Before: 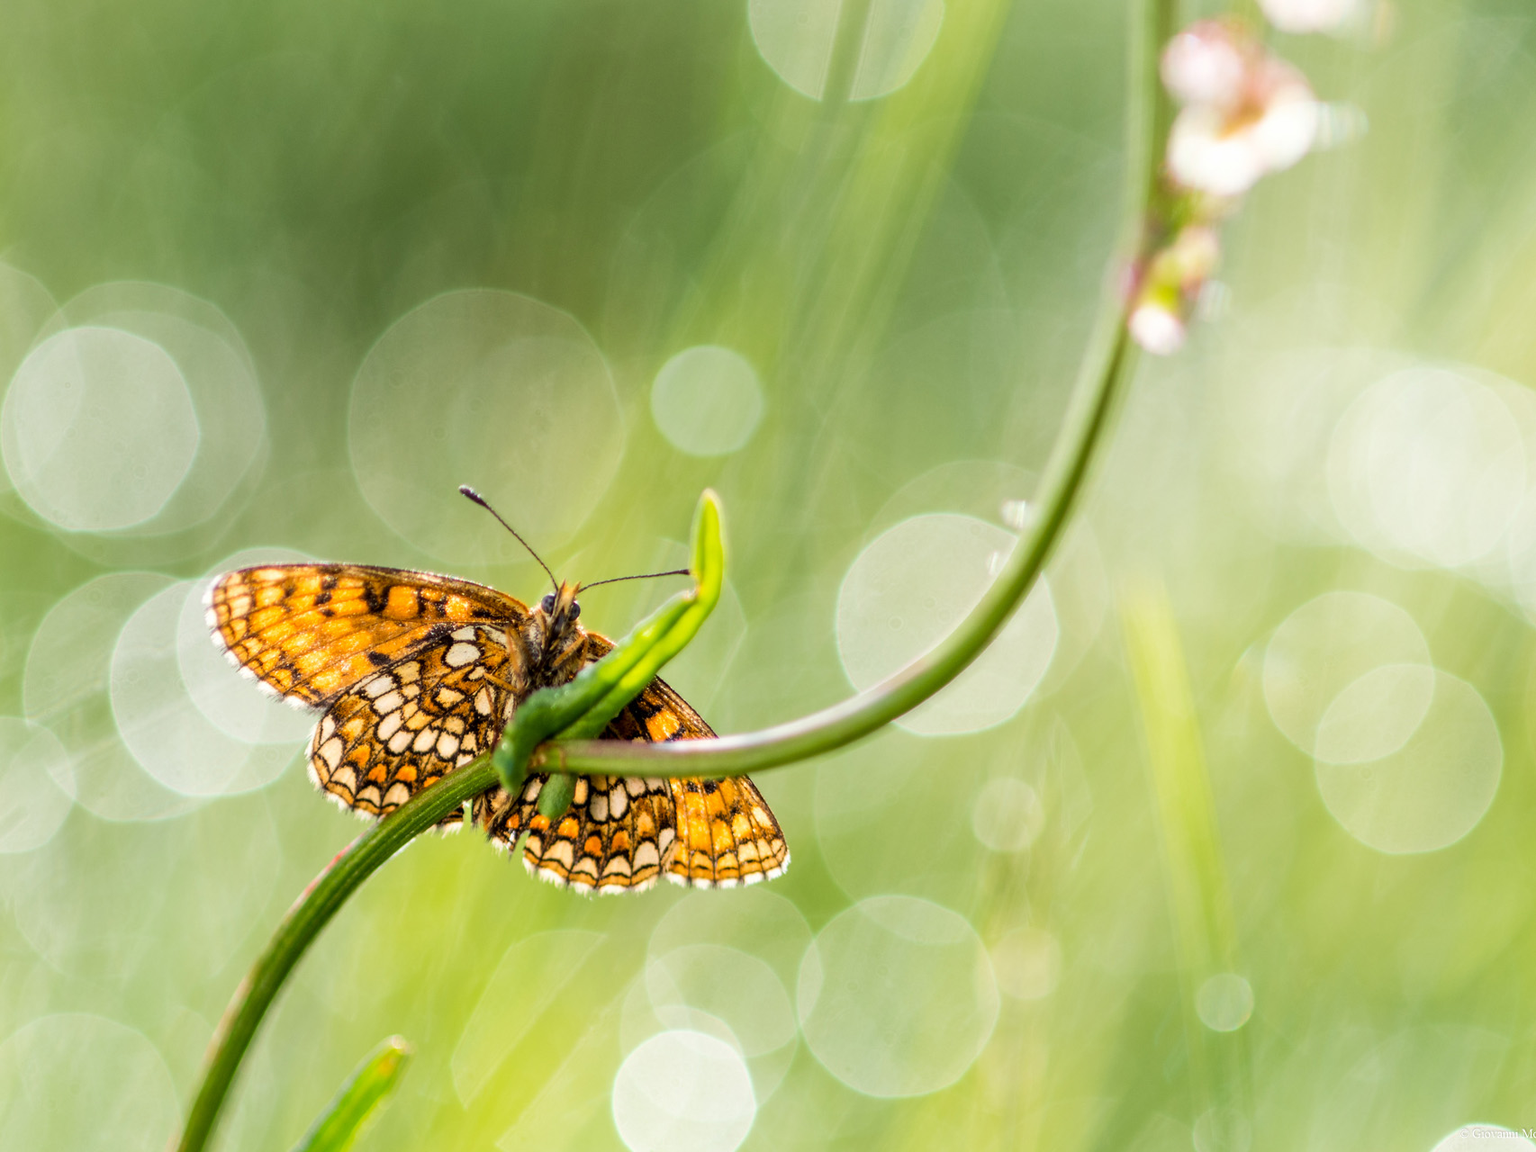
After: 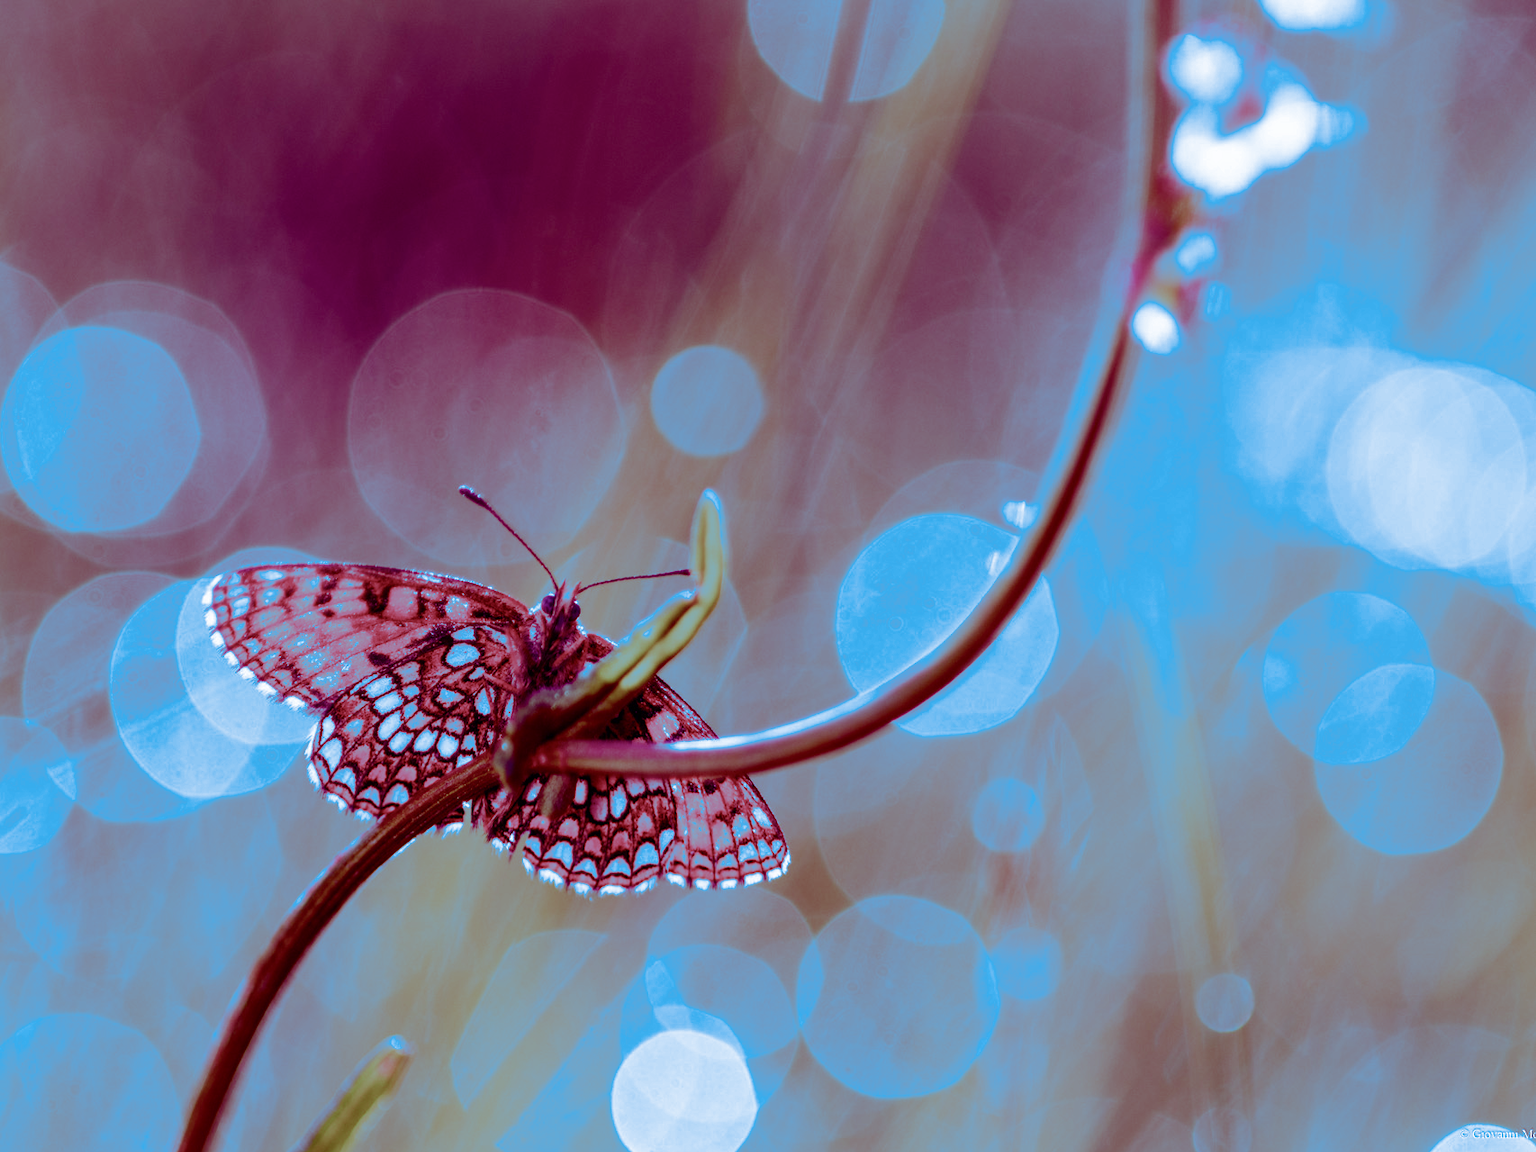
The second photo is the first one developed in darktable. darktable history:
split-toning: shadows › hue 220°, shadows › saturation 0.64, highlights › hue 220°, highlights › saturation 0.64, balance 0, compress 5.22%
color balance: mode lift, gamma, gain (sRGB), lift [1, 1, 0.101, 1]
